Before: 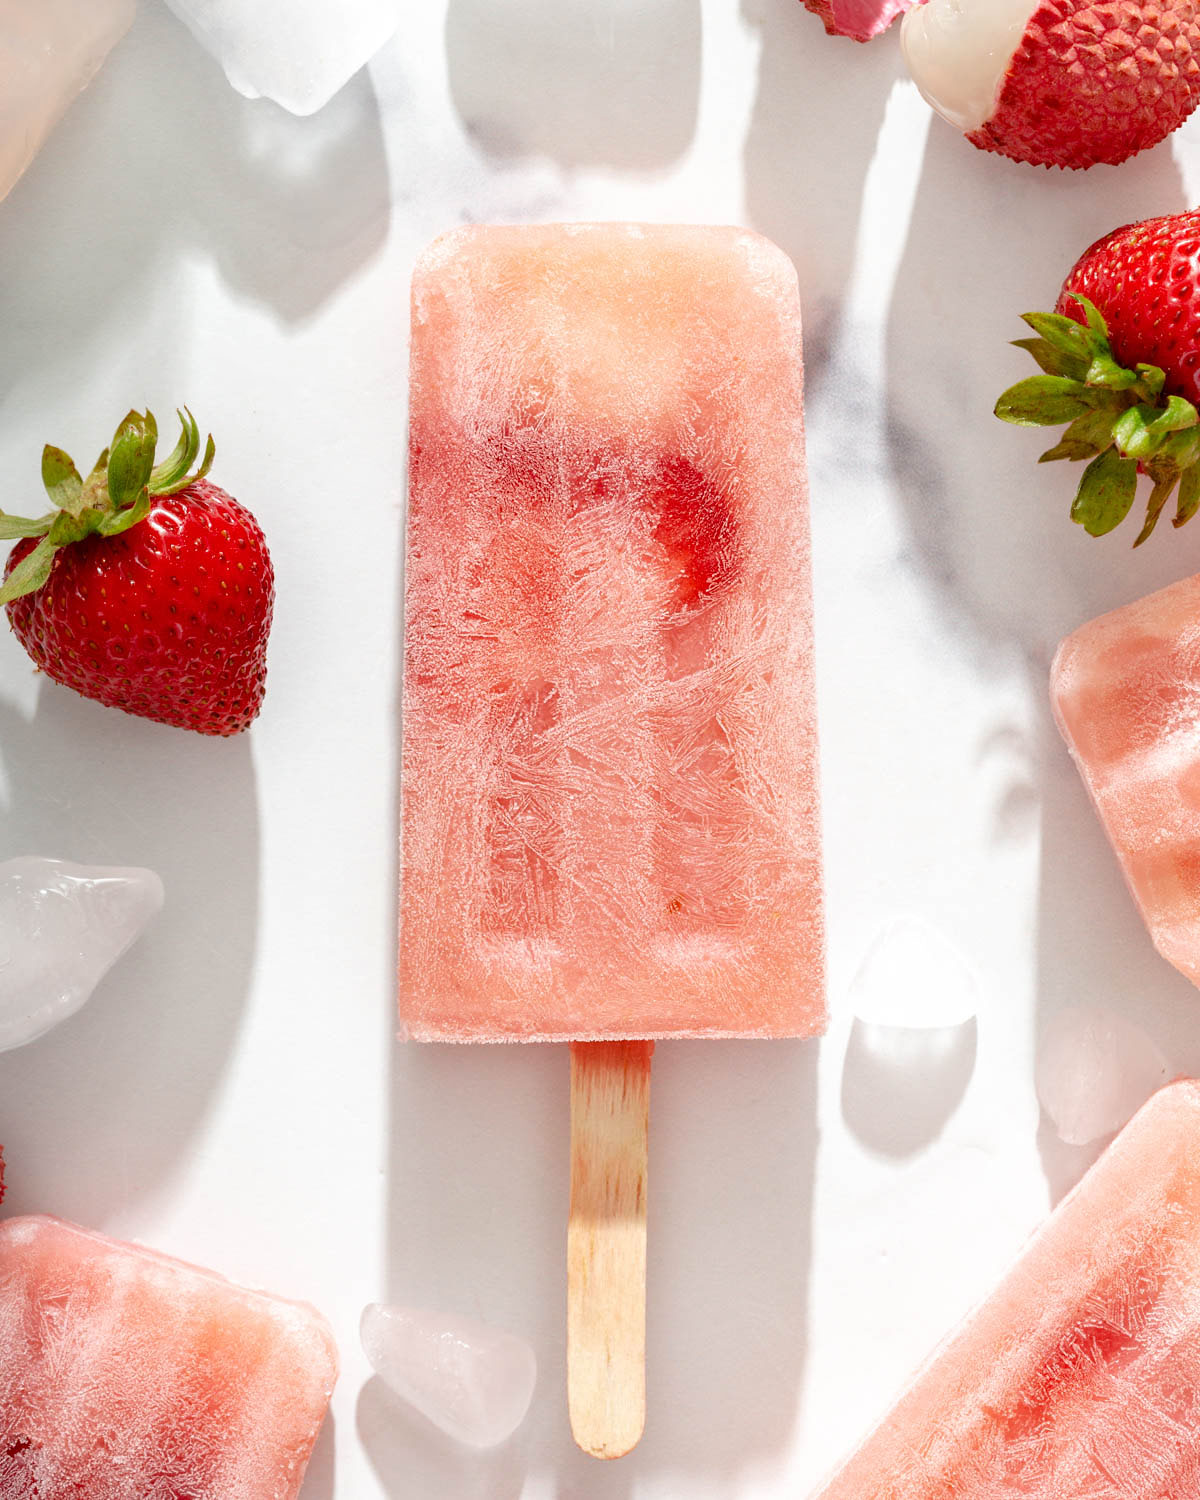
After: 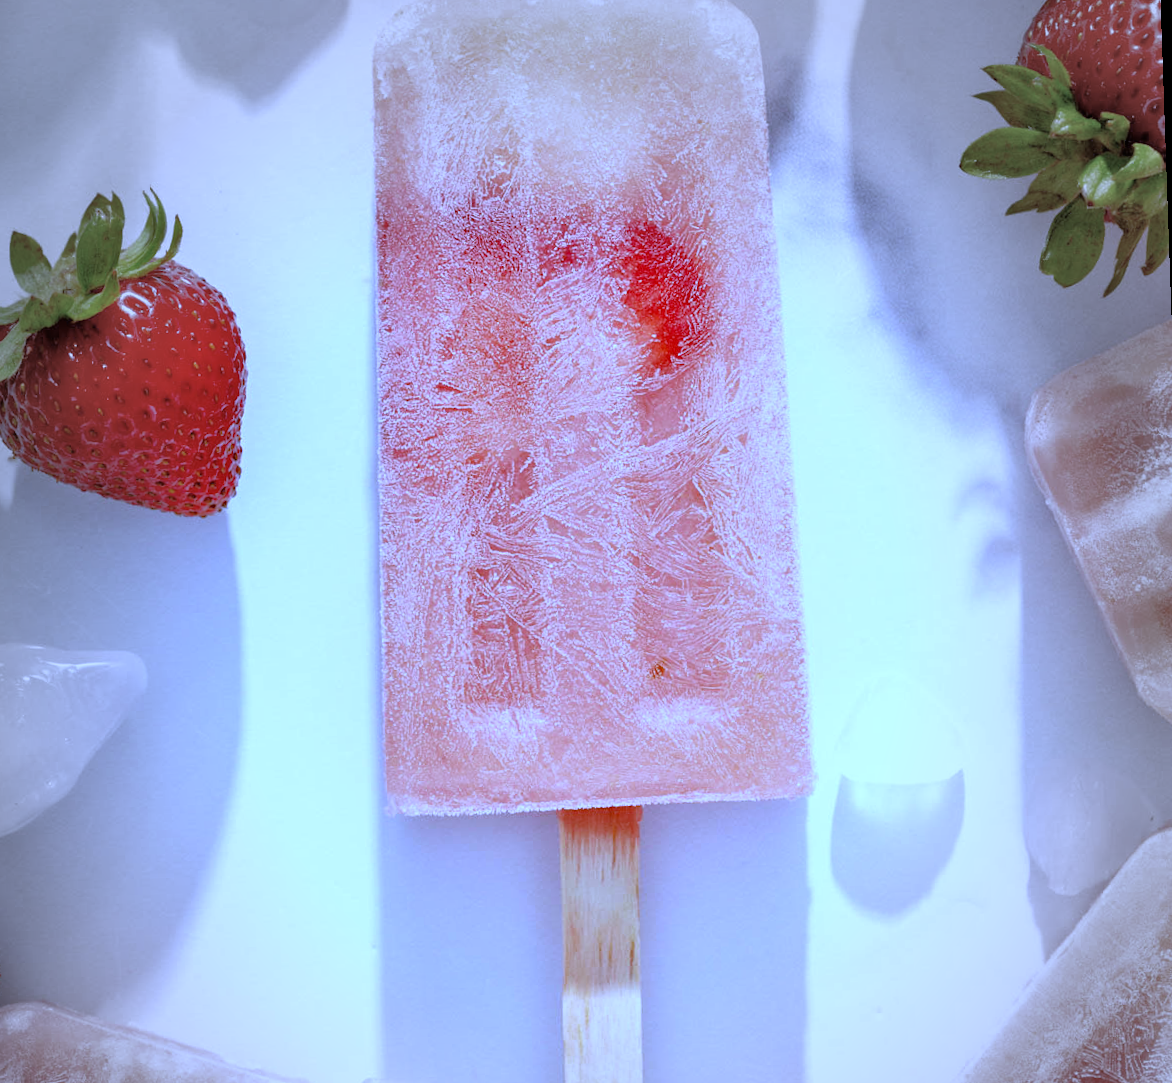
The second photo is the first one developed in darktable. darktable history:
vignetting: fall-off start 64.63%, center (-0.034, 0.148), width/height ratio 0.881
rotate and perspective: rotation -2°, crop left 0.022, crop right 0.978, crop top 0.049, crop bottom 0.951
white balance: red 0.766, blue 1.537
tone equalizer: -7 EV 0.15 EV, -6 EV 0.6 EV, -5 EV 1.15 EV, -4 EV 1.33 EV, -3 EV 1.15 EV, -2 EV 0.6 EV, -1 EV 0.15 EV, mask exposure compensation -0.5 EV
crop and rotate: left 1.814%, top 12.818%, right 0.25%, bottom 9.225%
